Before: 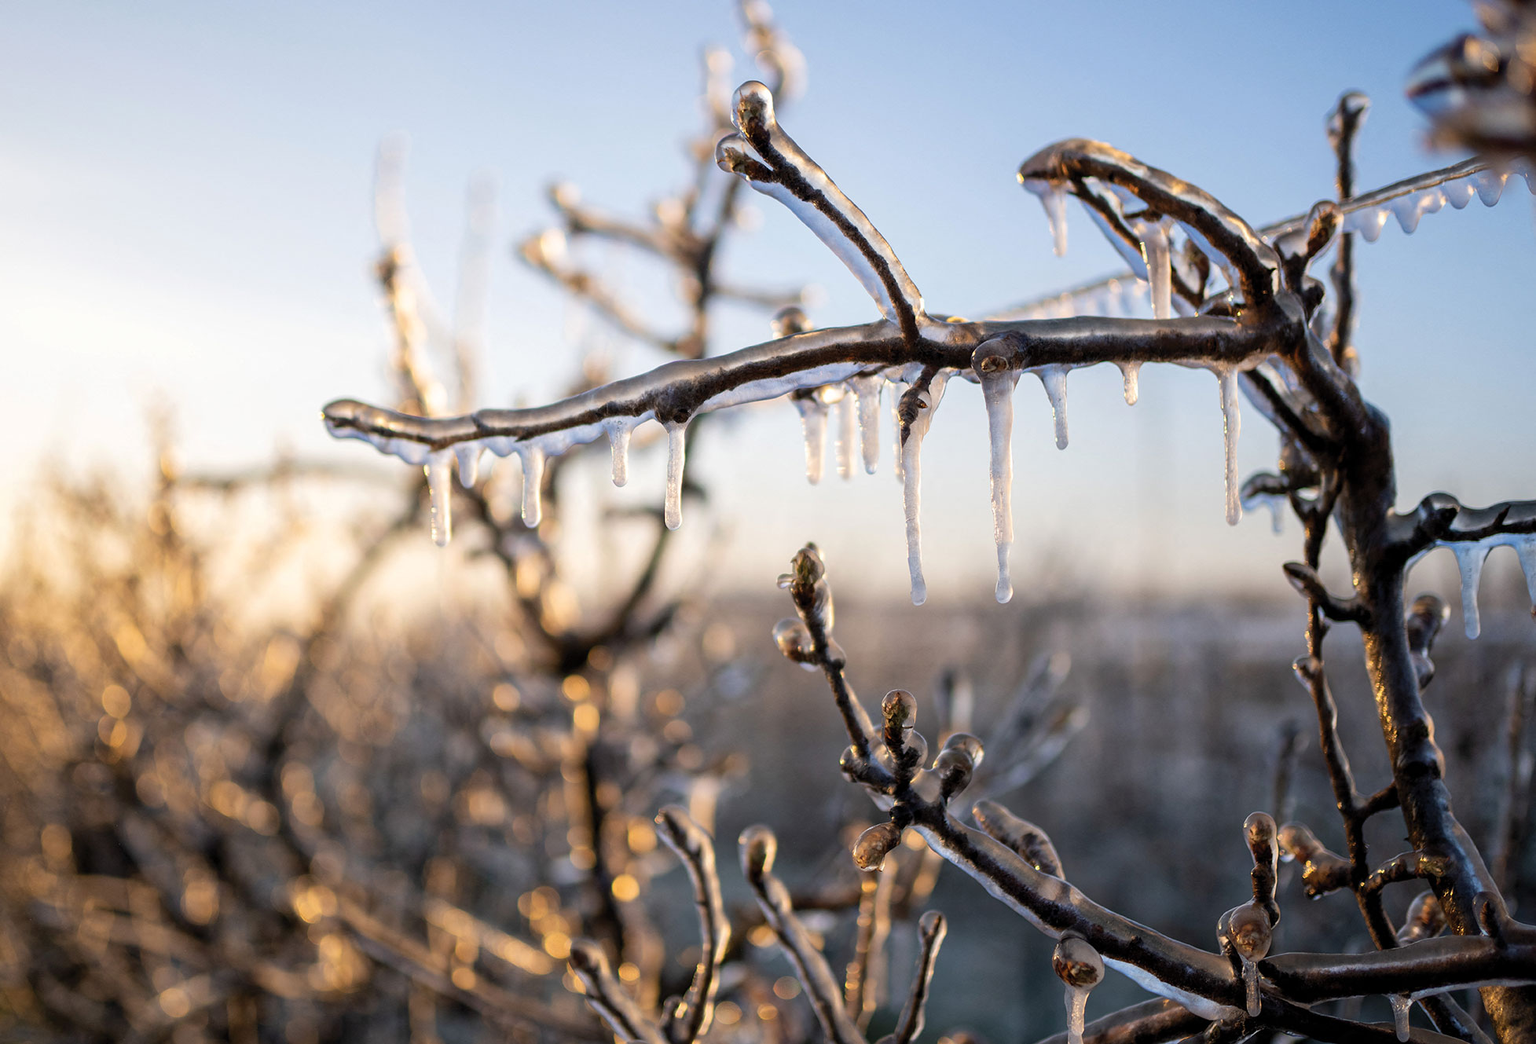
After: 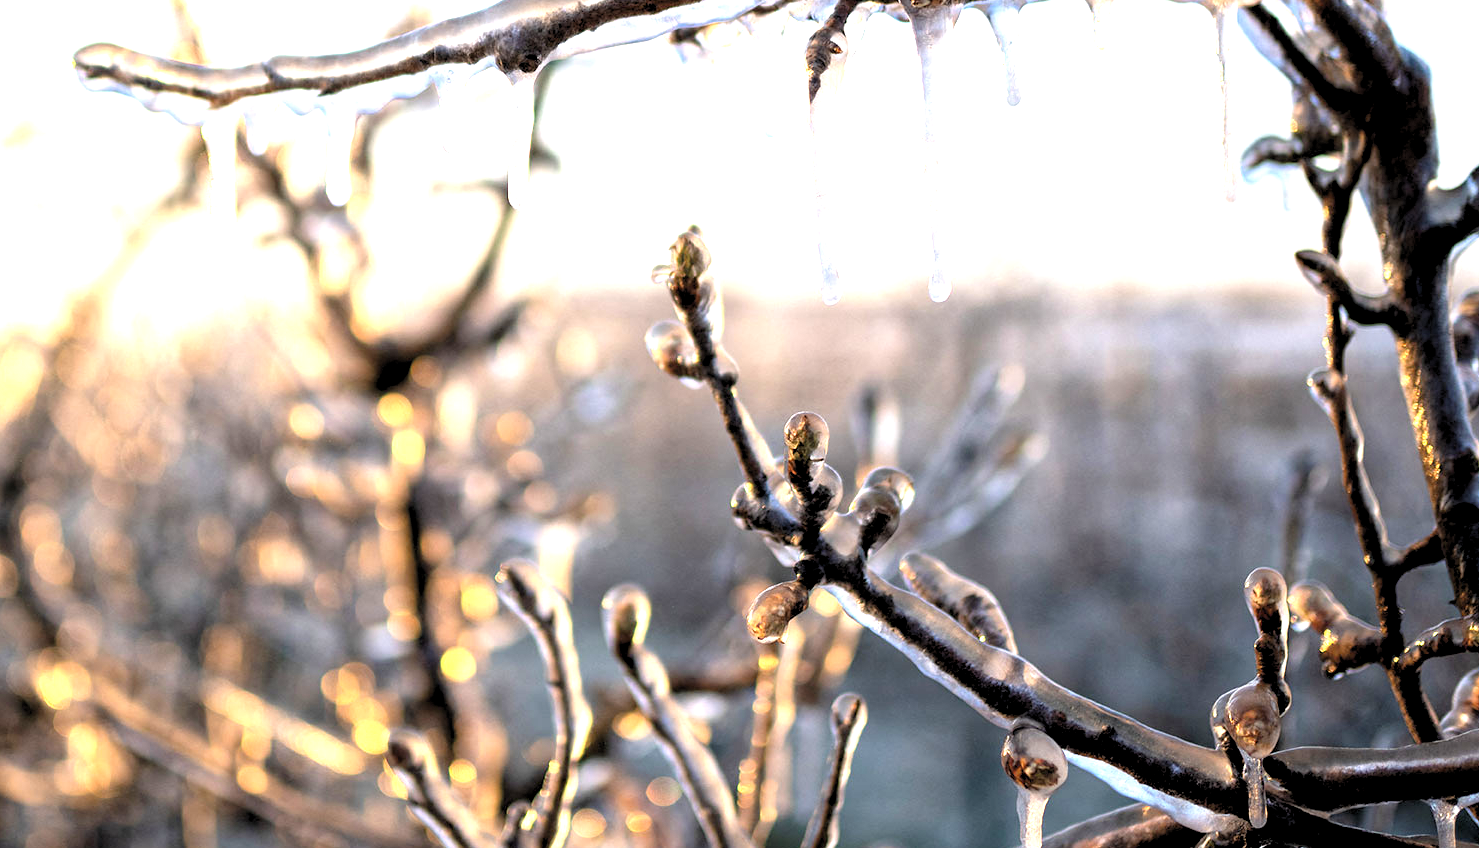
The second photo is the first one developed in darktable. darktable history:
exposure: black level correction 0, exposure 1.2 EV, compensate highlight preservation false
rgb levels: levels [[0.01, 0.419, 0.839], [0, 0.5, 1], [0, 0.5, 1]]
crop and rotate: left 17.299%, top 35.115%, right 7.015%, bottom 1.024%
